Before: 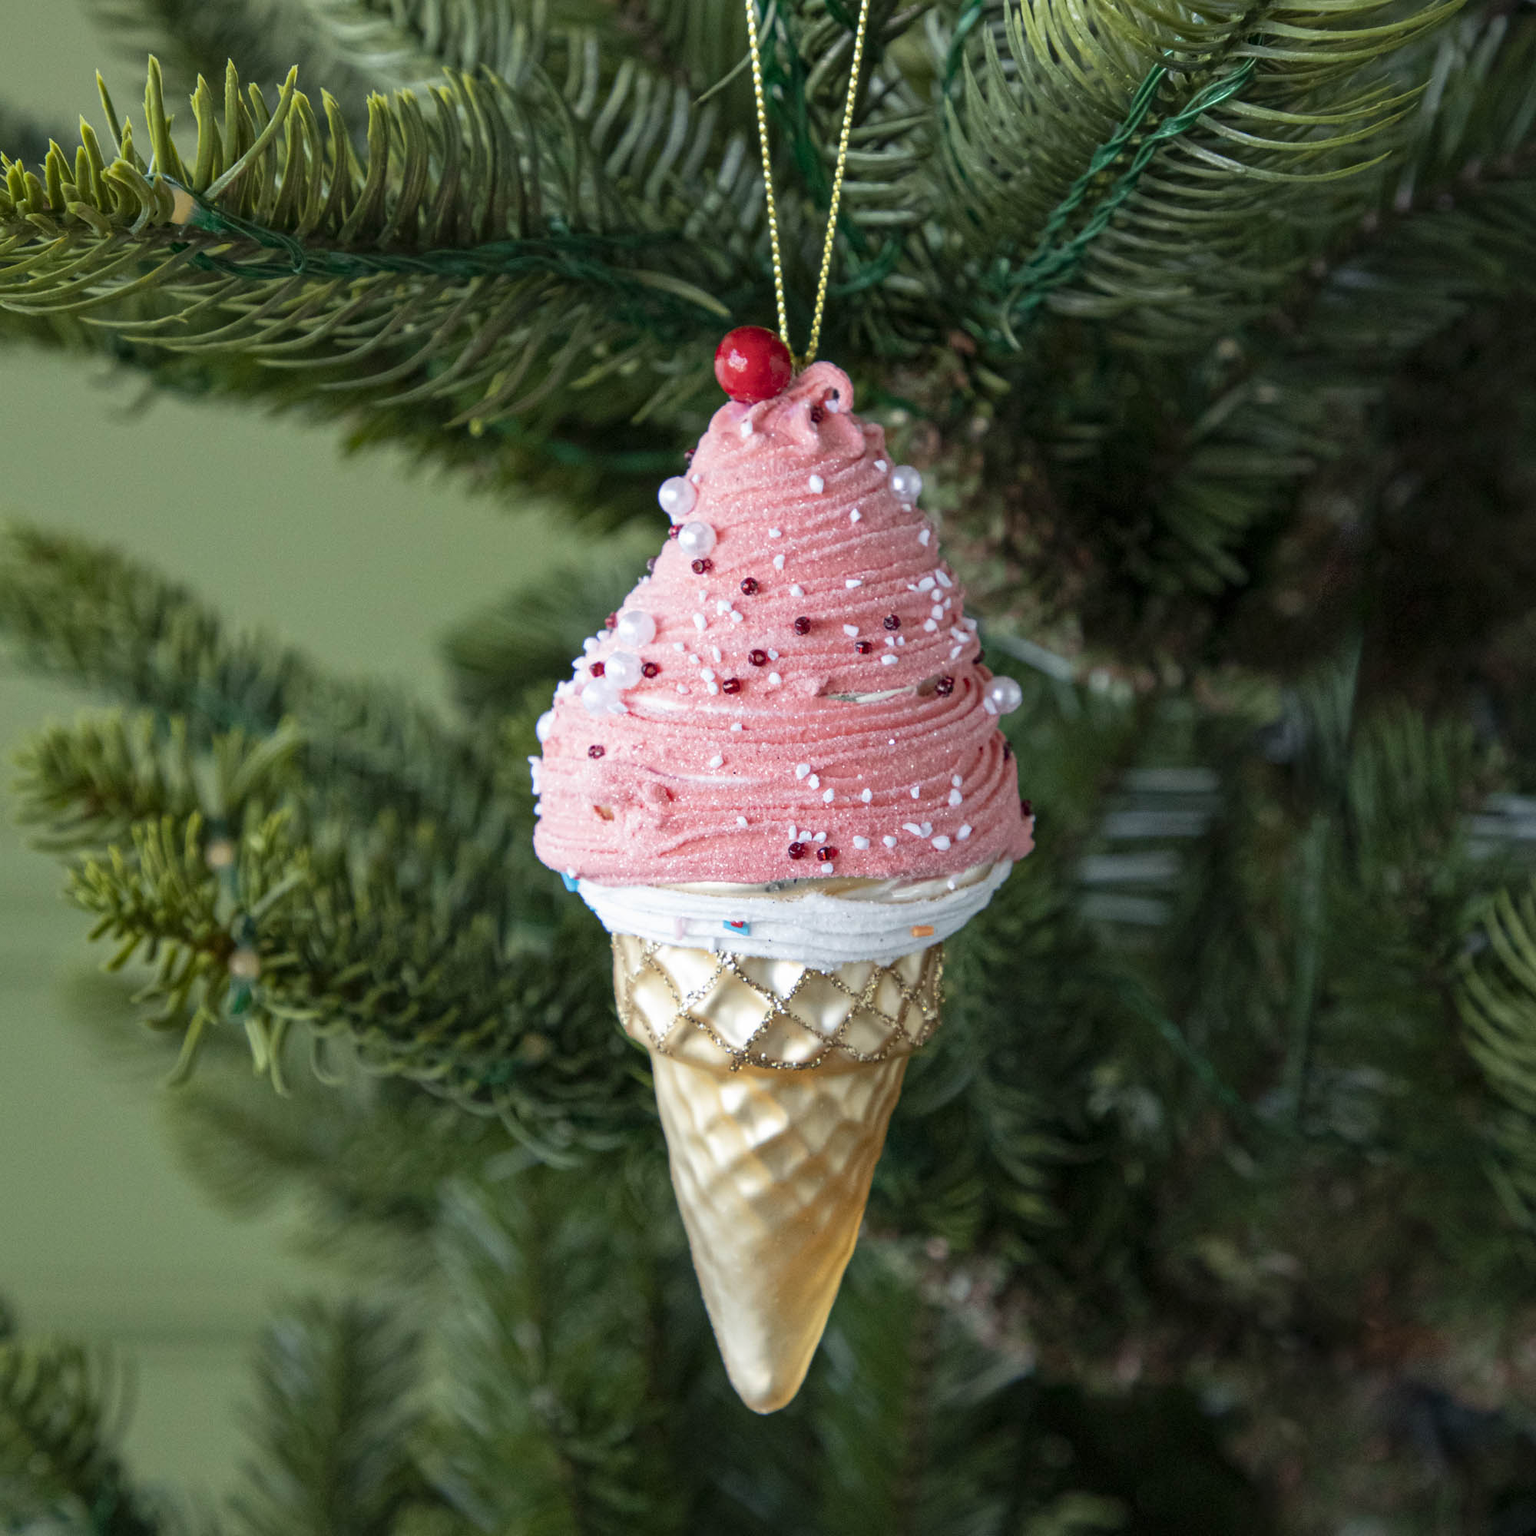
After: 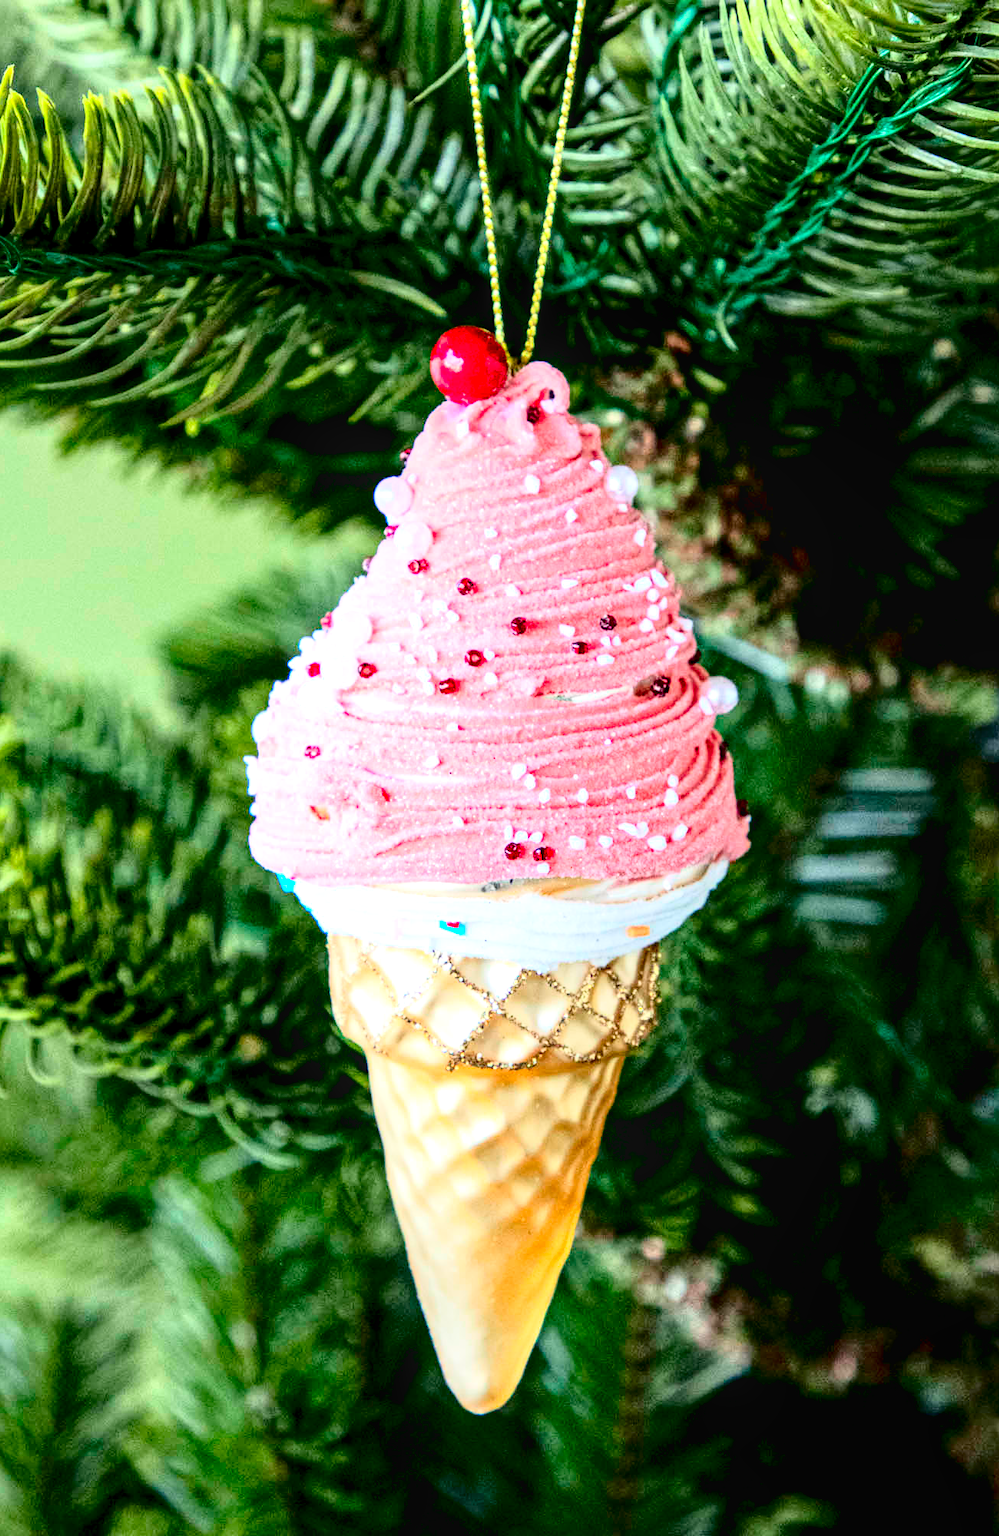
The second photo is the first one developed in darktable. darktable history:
crop and rotate: left 18.529%, right 16.411%
contrast brightness saturation: contrast 0.123, brightness -0.122, saturation 0.196
base curve: curves: ch0 [(0, 0) (0.028, 0.03) (0.121, 0.232) (0.46, 0.748) (0.859, 0.968) (1, 1)]
exposure: black level correction 0.008, exposure 0.975 EV, compensate highlight preservation false
local contrast: on, module defaults
